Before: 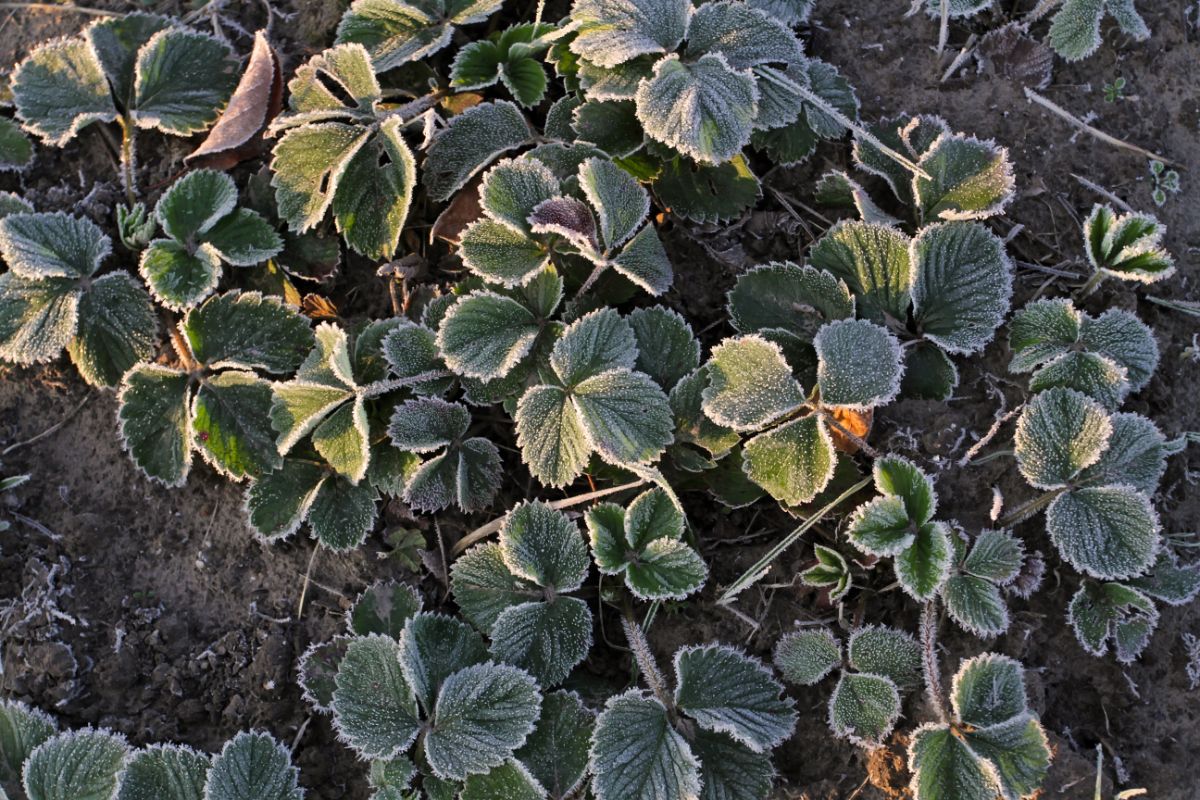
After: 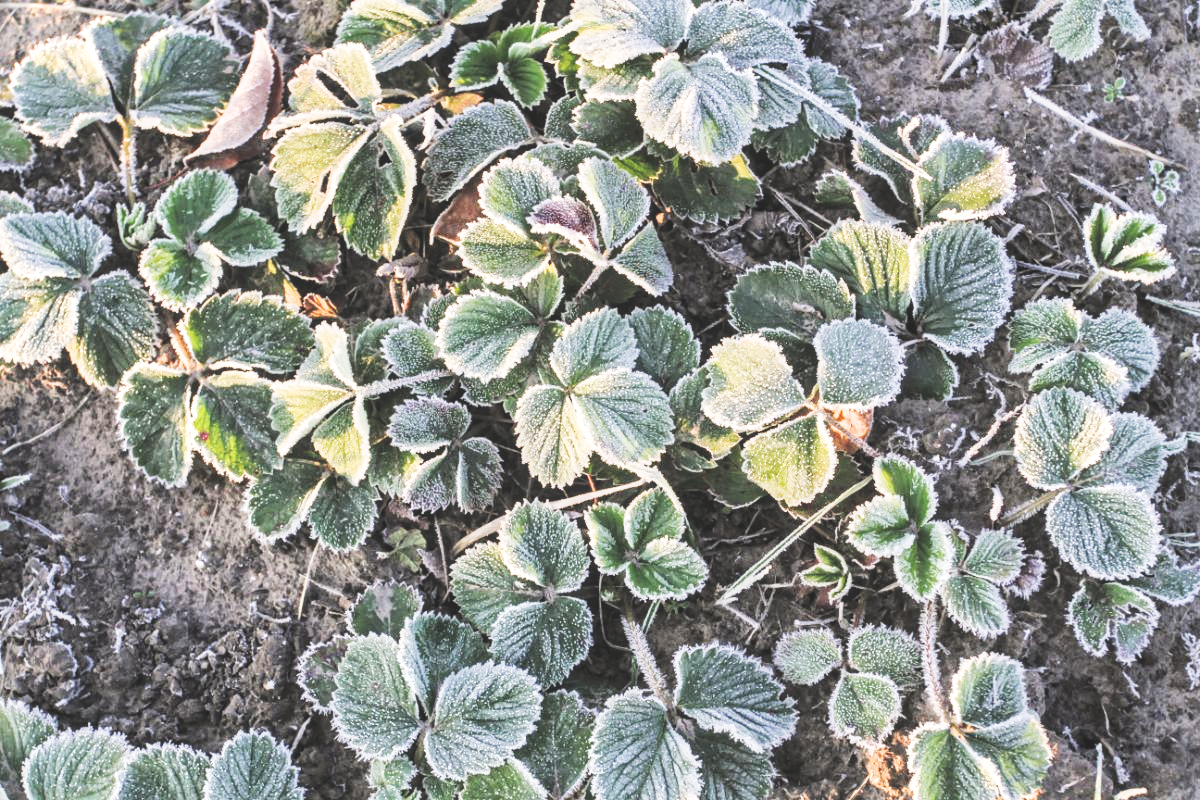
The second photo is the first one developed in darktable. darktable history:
tone curve: curves: ch0 [(0, 0.021) (0.148, 0.076) (0.232, 0.191) (0.398, 0.423) (0.572, 0.672) (0.705, 0.812) (0.877, 0.931) (0.99, 0.987)]; ch1 [(0, 0) (0.377, 0.325) (0.493, 0.486) (0.508, 0.502) (0.515, 0.514) (0.554, 0.586) (0.623, 0.658) (0.701, 0.704) (0.778, 0.751) (1, 1)]; ch2 [(0, 0) (0.431, 0.398) (0.485, 0.486) (0.495, 0.498) (0.511, 0.507) (0.58, 0.66) (0.679, 0.757) (0.749, 0.829) (1, 0.991)], preserve colors none
local contrast: on, module defaults
filmic rgb: black relative exposure -5.05 EV, white relative exposure 3.96 EV, threshold 5.98 EV, hardness 2.91, contrast 1.194, highlights saturation mix -31.34%, enable highlight reconstruction true
exposure: black level correction -0.023, exposure 1.396 EV, compensate exposure bias true, compensate highlight preservation false
